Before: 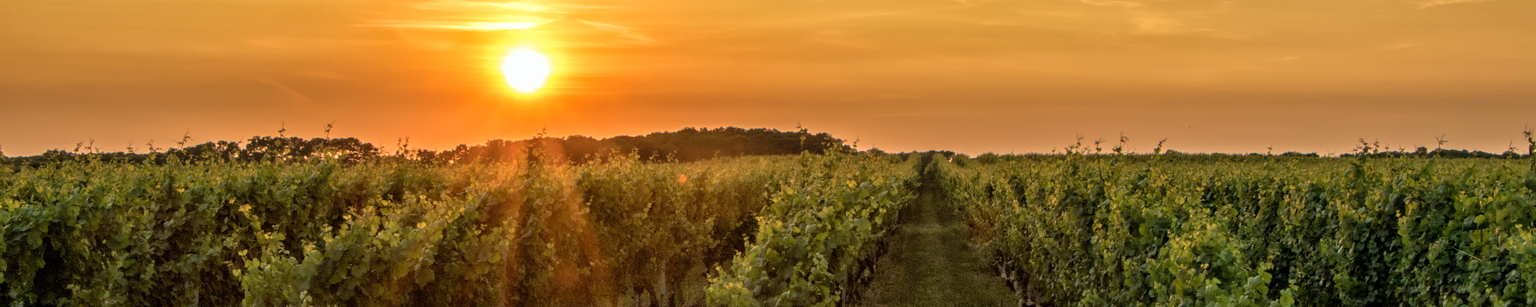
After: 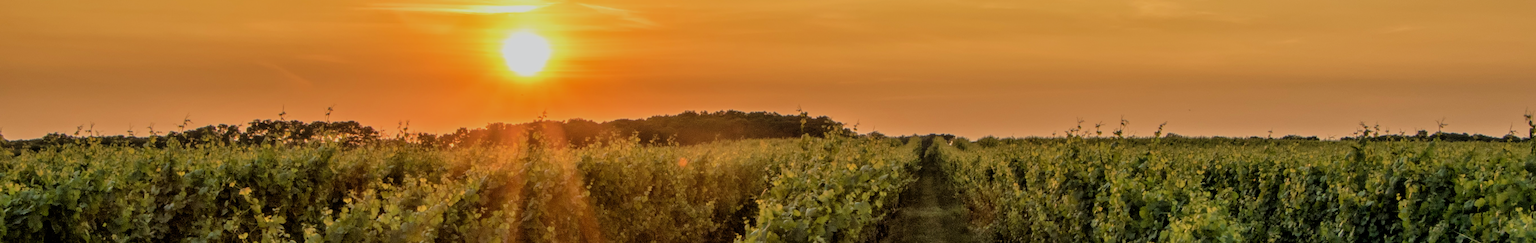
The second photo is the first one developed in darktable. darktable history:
filmic rgb: black relative exposure -8.42 EV, white relative exposure 4.68 EV, hardness 3.82, color science v6 (2022)
crop and rotate: top 5.667%, bottom 14.937%
